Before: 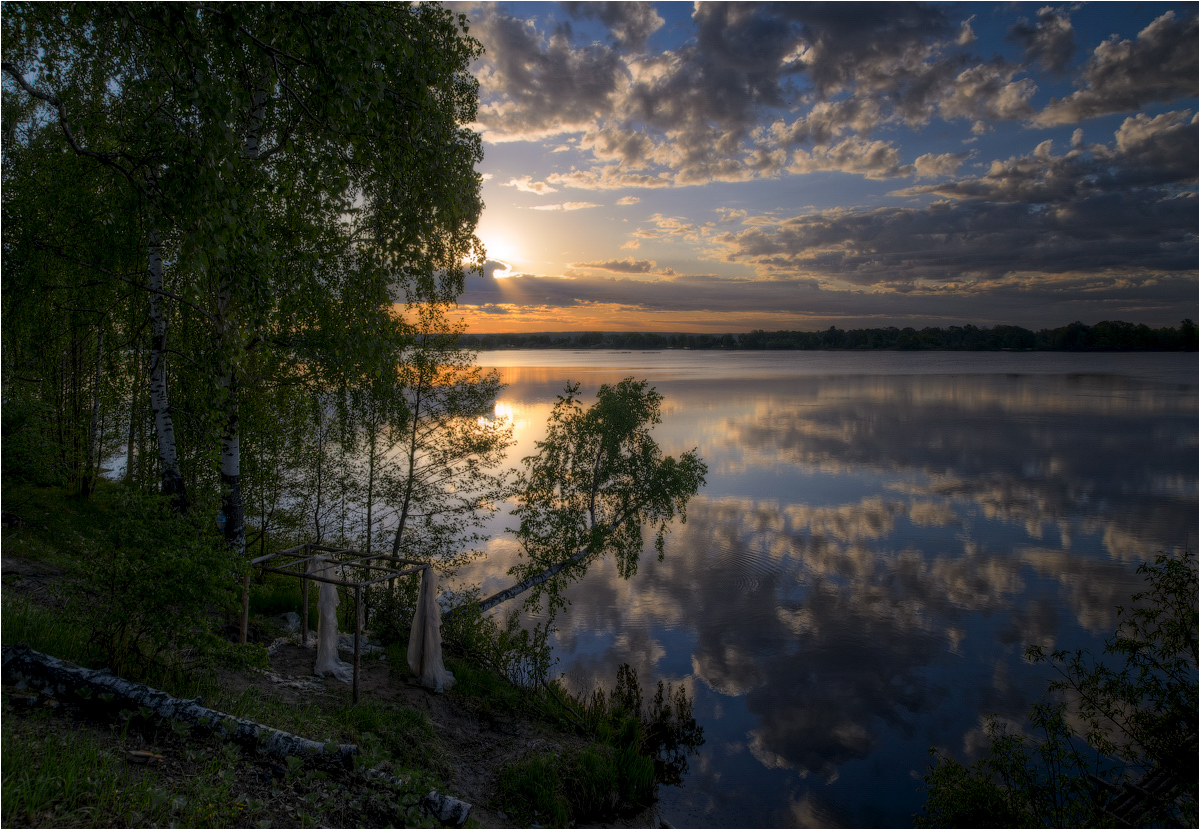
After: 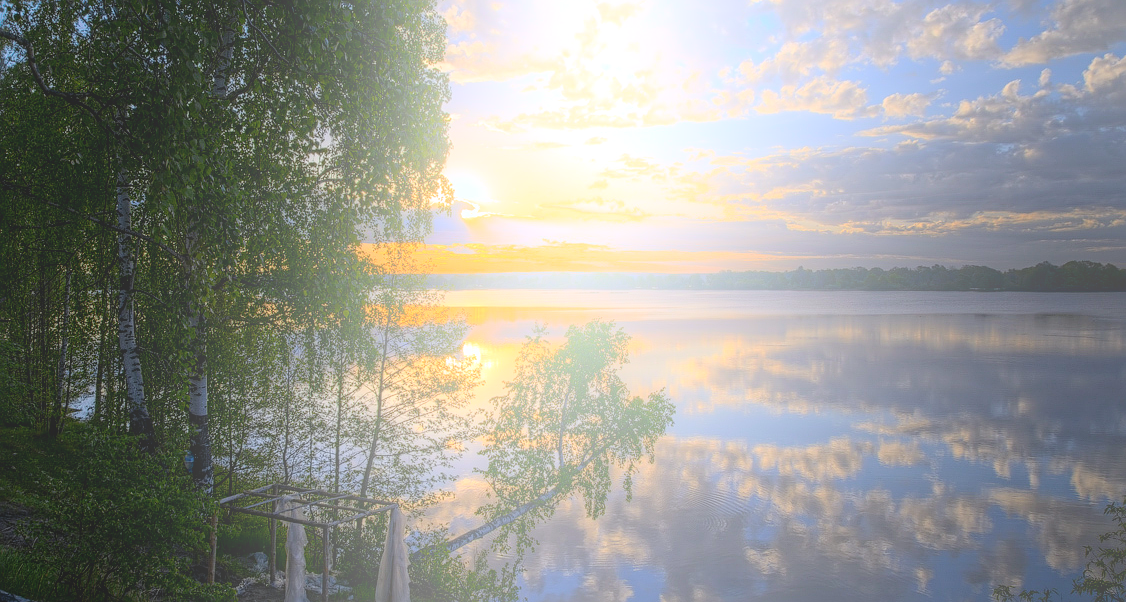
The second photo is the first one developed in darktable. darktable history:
white balance: red 0.967, blue 1.049
crop: left 2.737%, top 7.287%, right 3.421%, bottom 20.179%
local contrast: detail 130%
contrast brightness saturation: contrast 0.08, saturation 0.2
bloom: size 25%, threshold 5%, strength 90%
sharpen: on, module defaults
